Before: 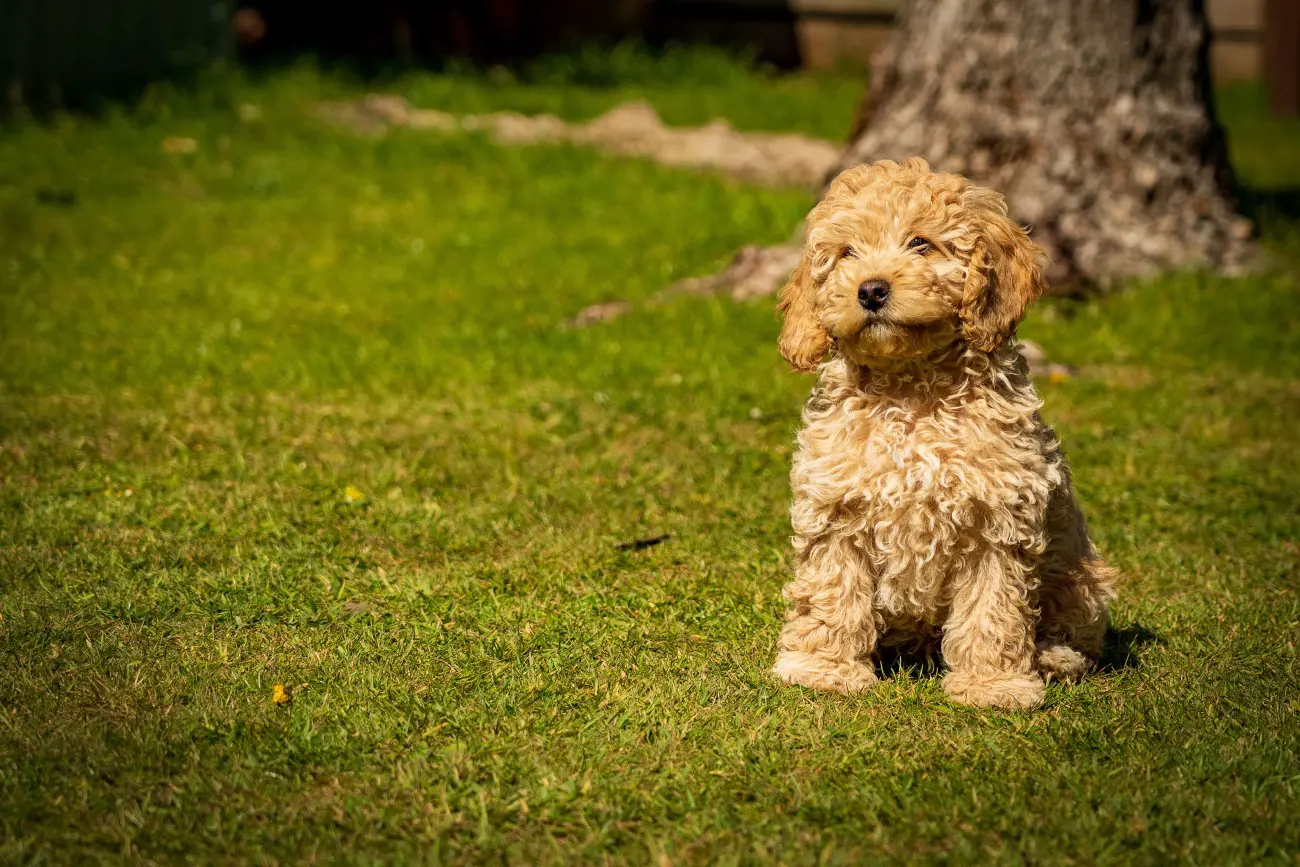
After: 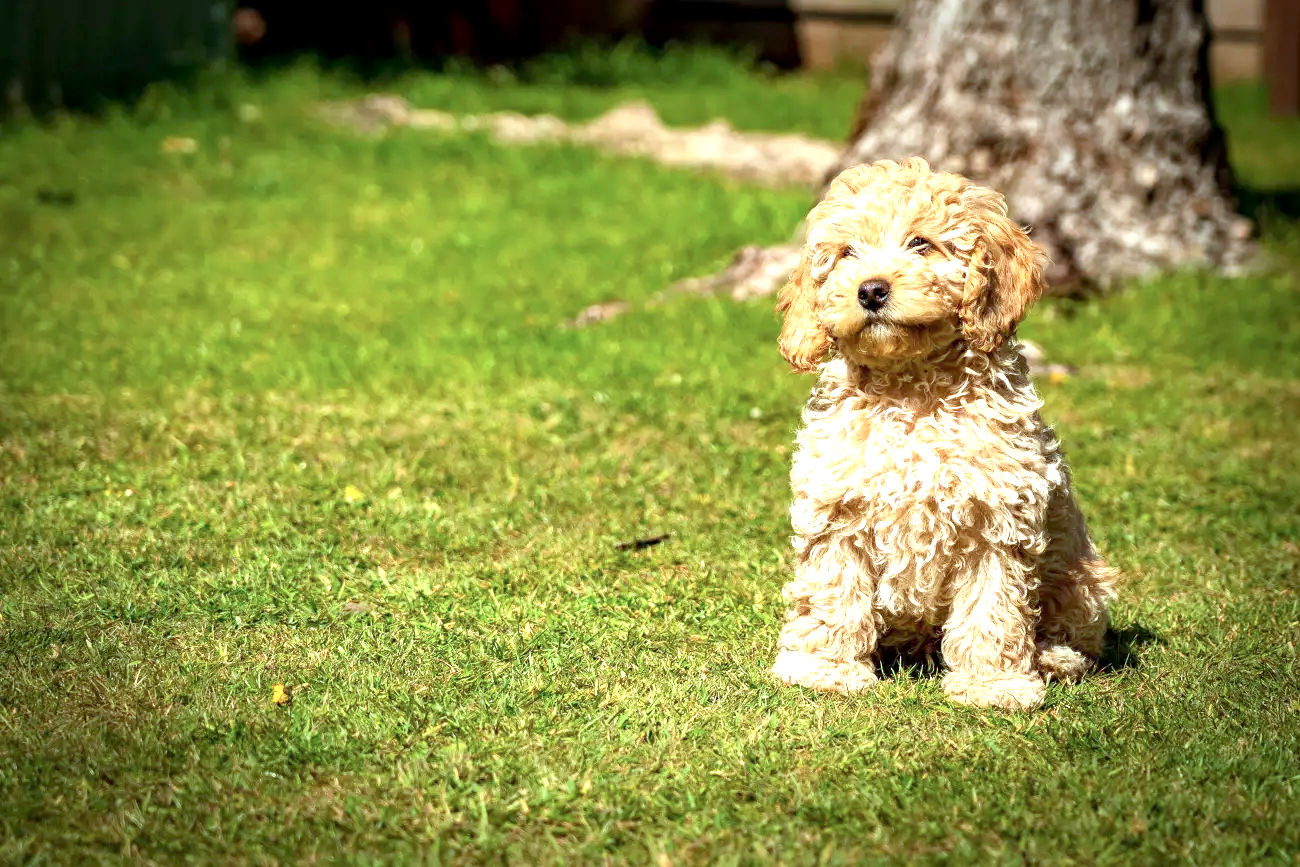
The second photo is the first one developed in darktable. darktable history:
exposure: black level correction 0.001, exposure 1.118 EV, compensate exposure bias true, compensate highlight preservation false
color correction: highlights a* -10.44, highlights b* -19.67
